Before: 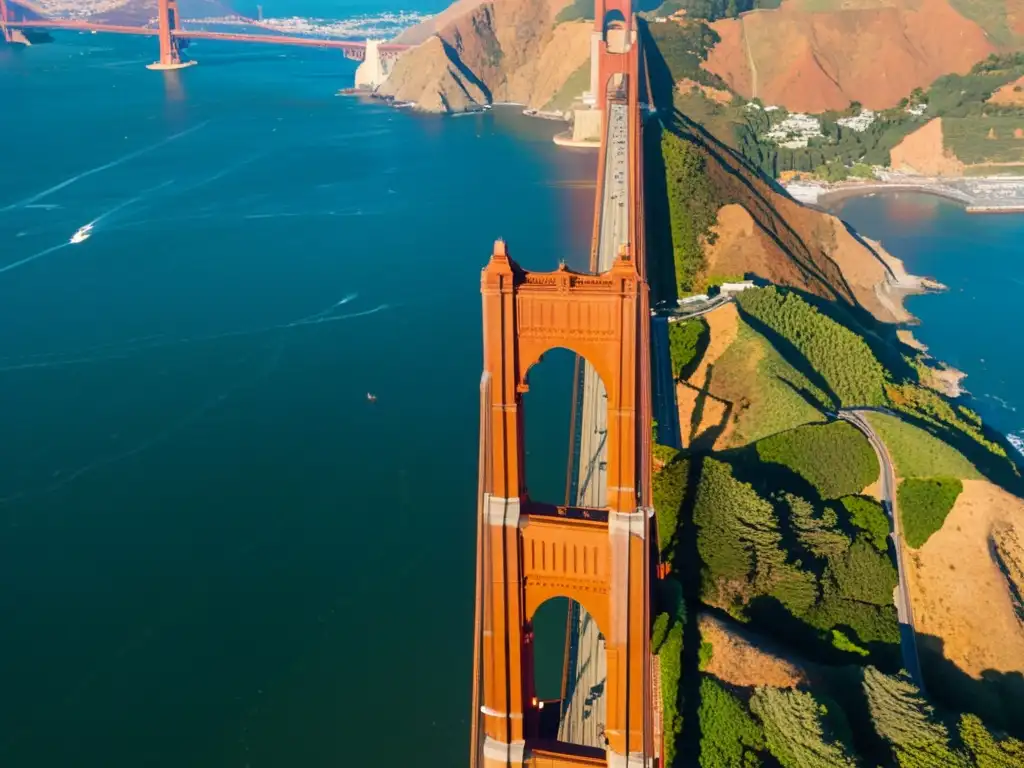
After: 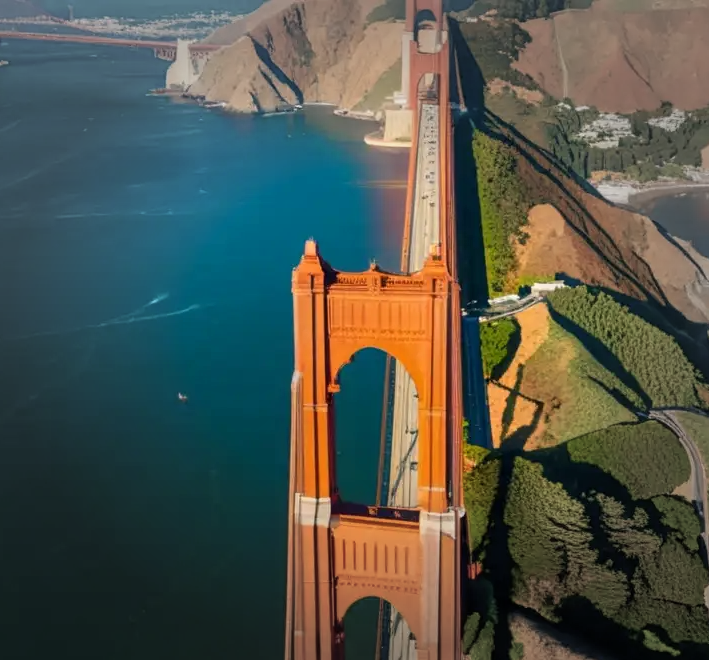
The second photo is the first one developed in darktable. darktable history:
vignetting: fall-off start 48.41%, automatic ratio true, width/height ratio 1.29, unbound false
local contrast: highlights 100%, shadows 100%, detail 120%, midtone range 0.2
crop: left 18.479%, right 12.2%, bottom 13.971%
